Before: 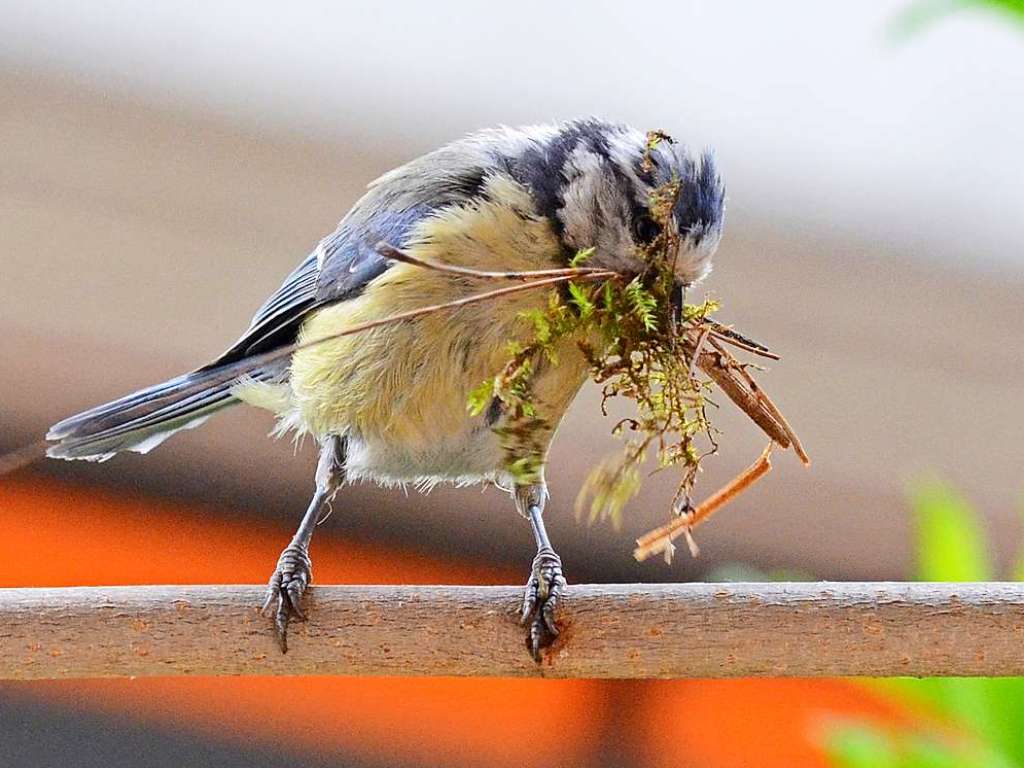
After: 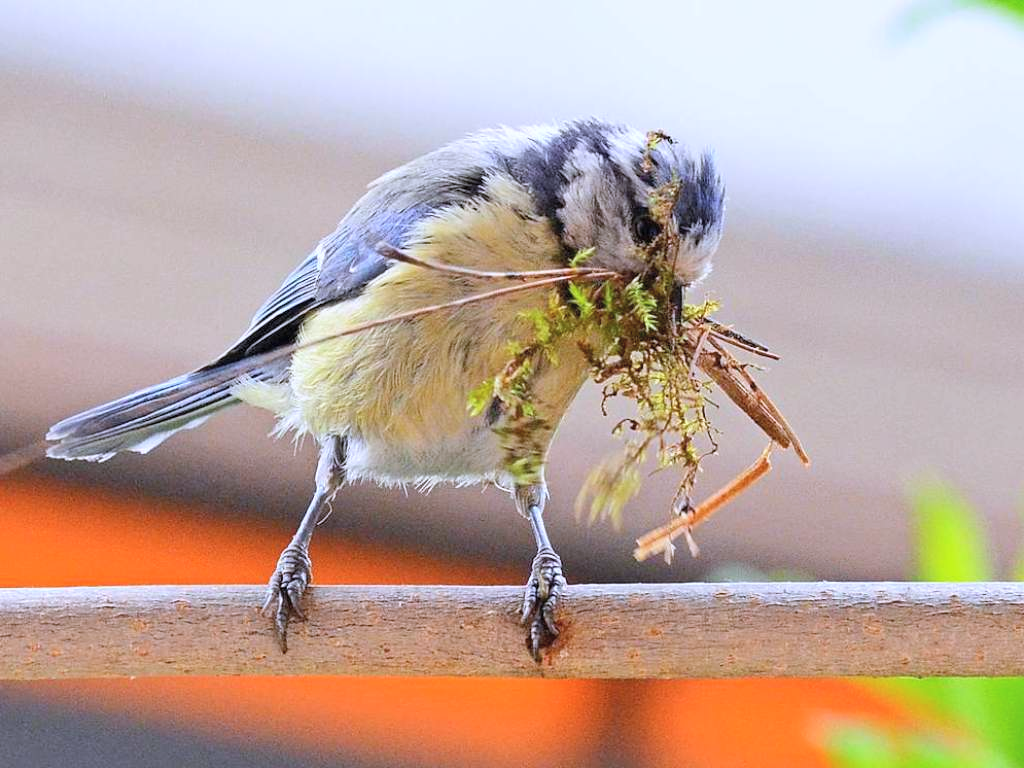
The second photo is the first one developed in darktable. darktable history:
white balance: red 0.967, blue 1.119, emerald 0.756
contrast brightness saturation: brightness 0.13
